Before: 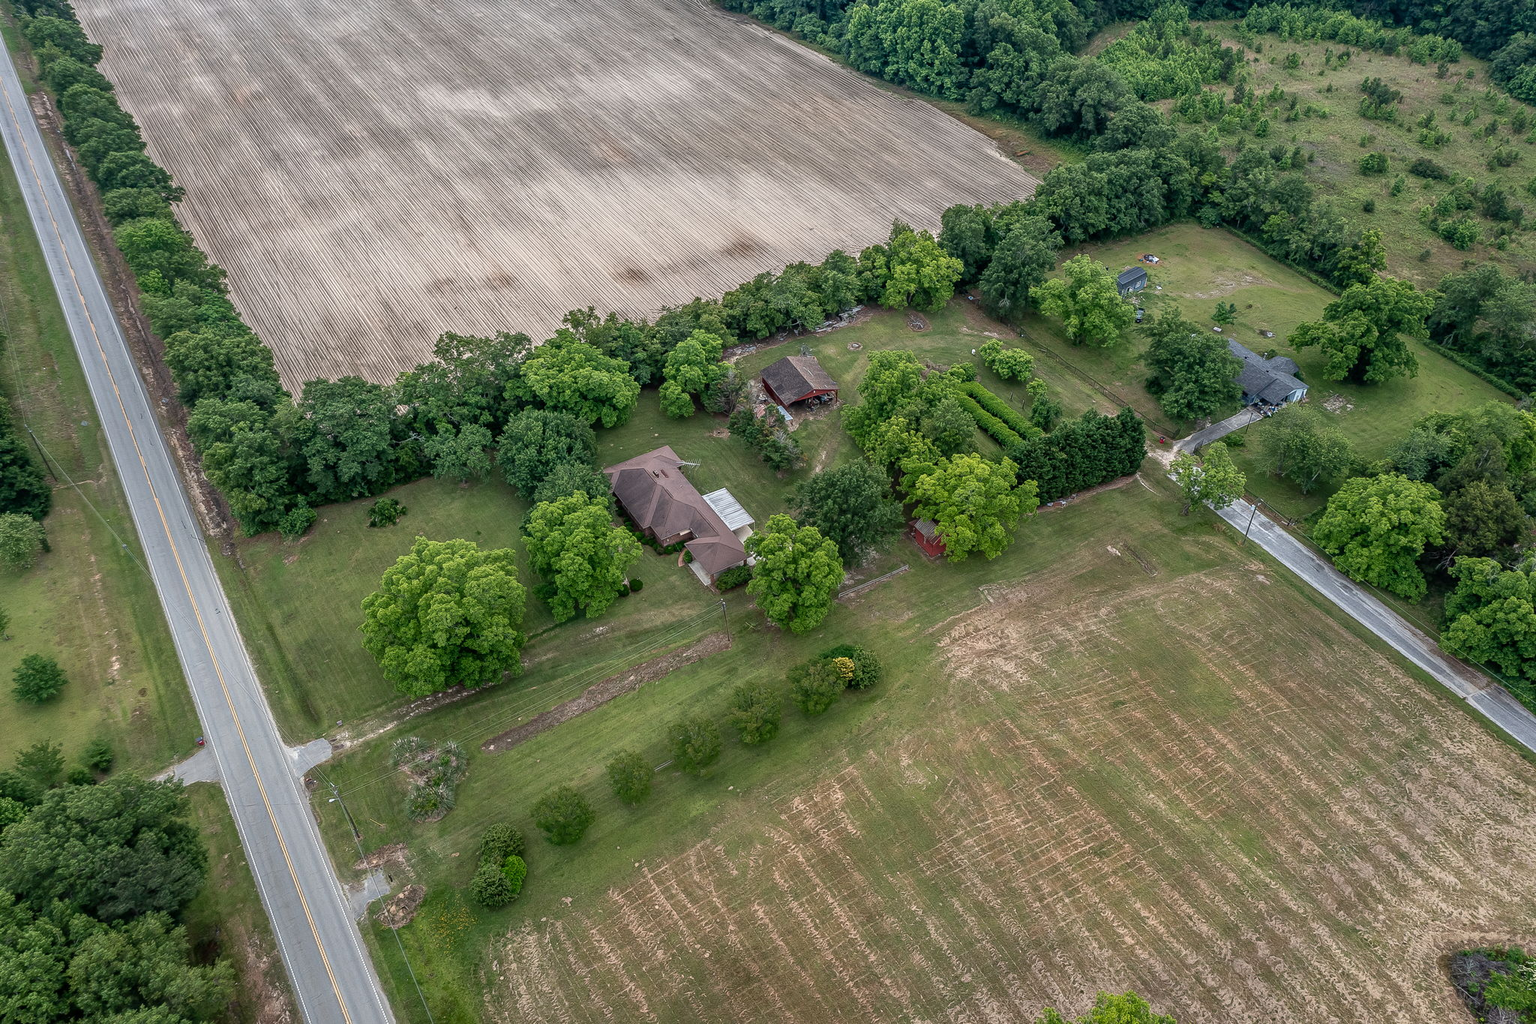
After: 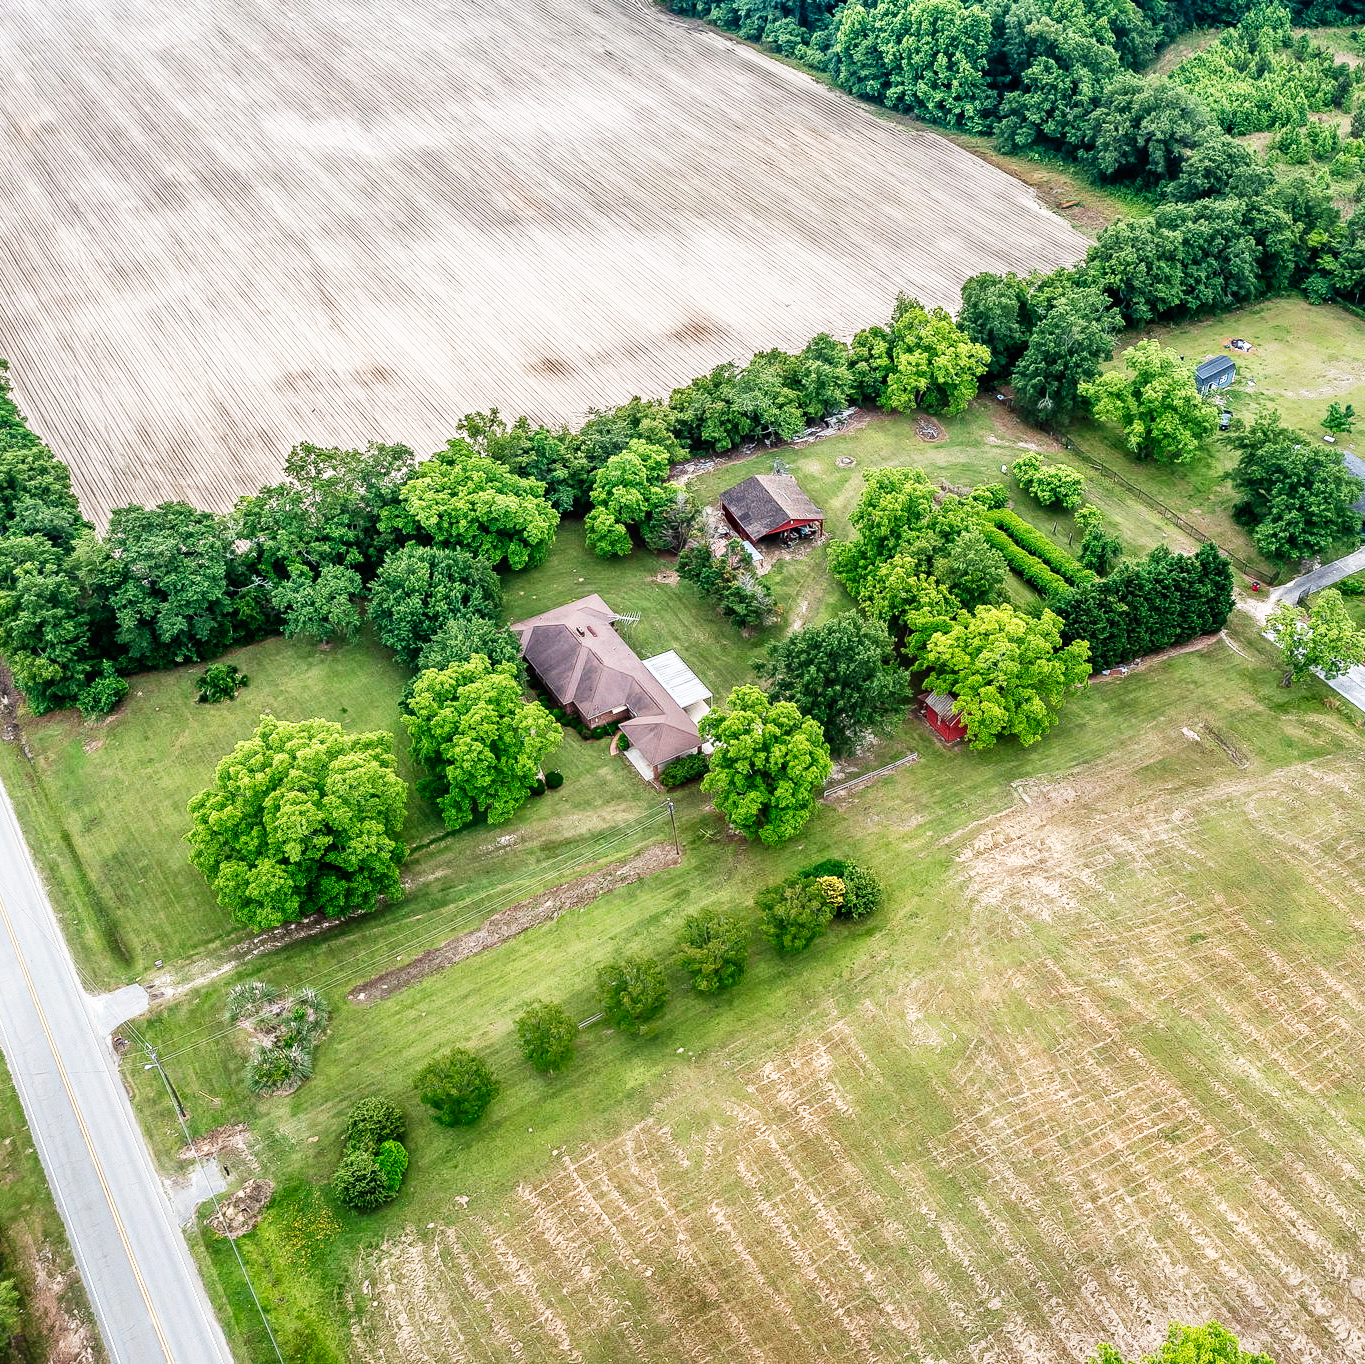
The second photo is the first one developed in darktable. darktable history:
crop and rotate: left 14.385%, right 18.948%
white balance: red 1, blue 1
base curve: curves: ch0 [(0, 0) (0.007, 0.004) (0.027, 0.03) (0.046, 0.07) (0.207, 0.54) (0.442, 0.872) (0.673, 0.972) (1, 1)], preserve colors none
